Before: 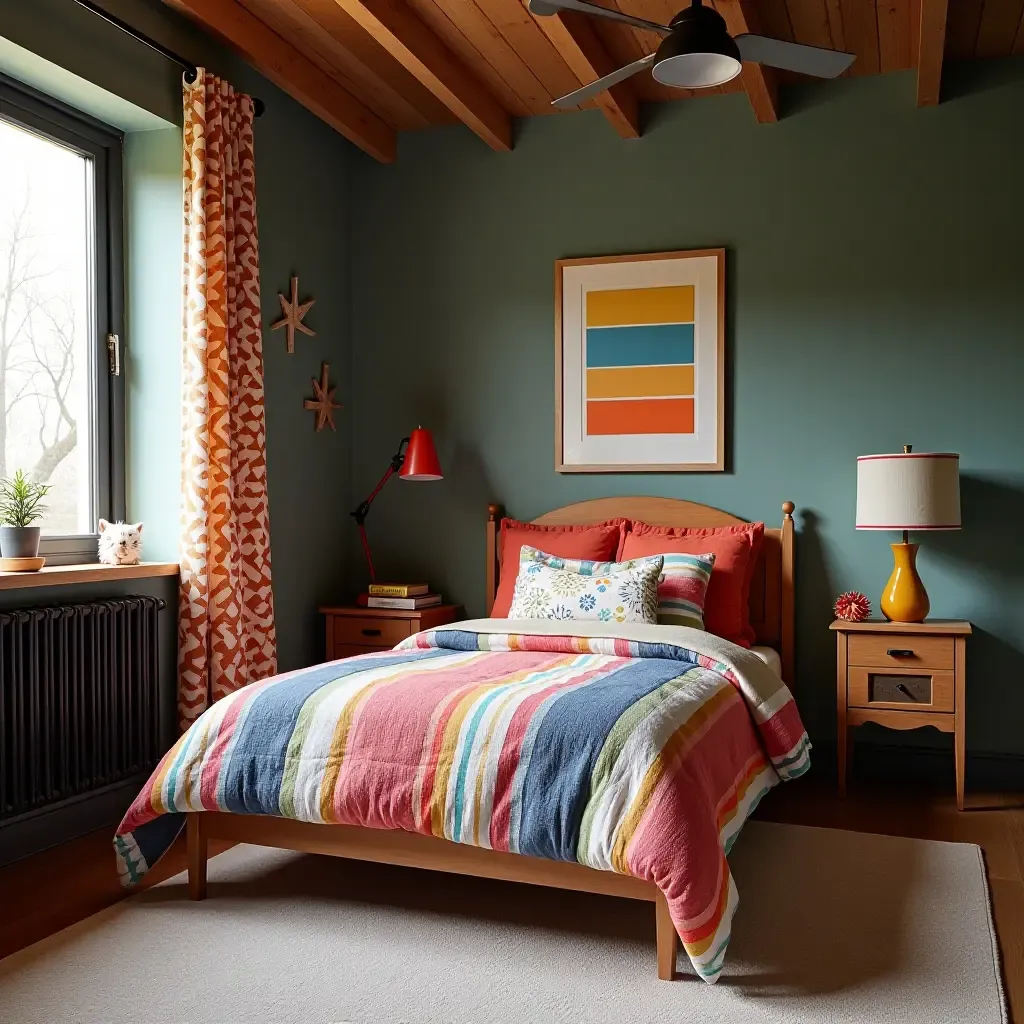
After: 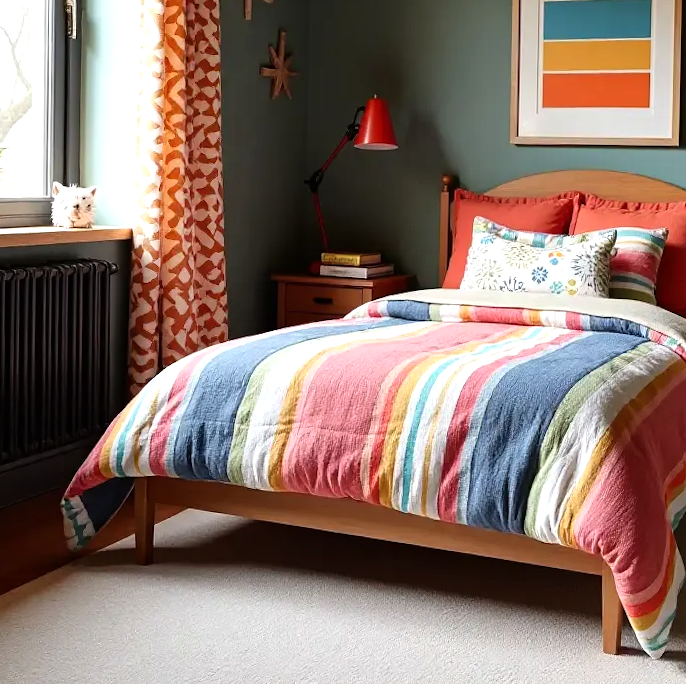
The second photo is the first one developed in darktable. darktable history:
crop and rotate: angle -1.13°, left 3.663%, top 31.812%, right 28.033%
tone equalizer: -8 EV -0.437 EV, -7 EV -0.395 EV, -6 EV -0.299 EV, -5 EV -0.259 EV, -3 EV 0.256 EV, -2 EV 0.324 EV, -1 EV 0.374 EV, +0 EV 0.415 EV
